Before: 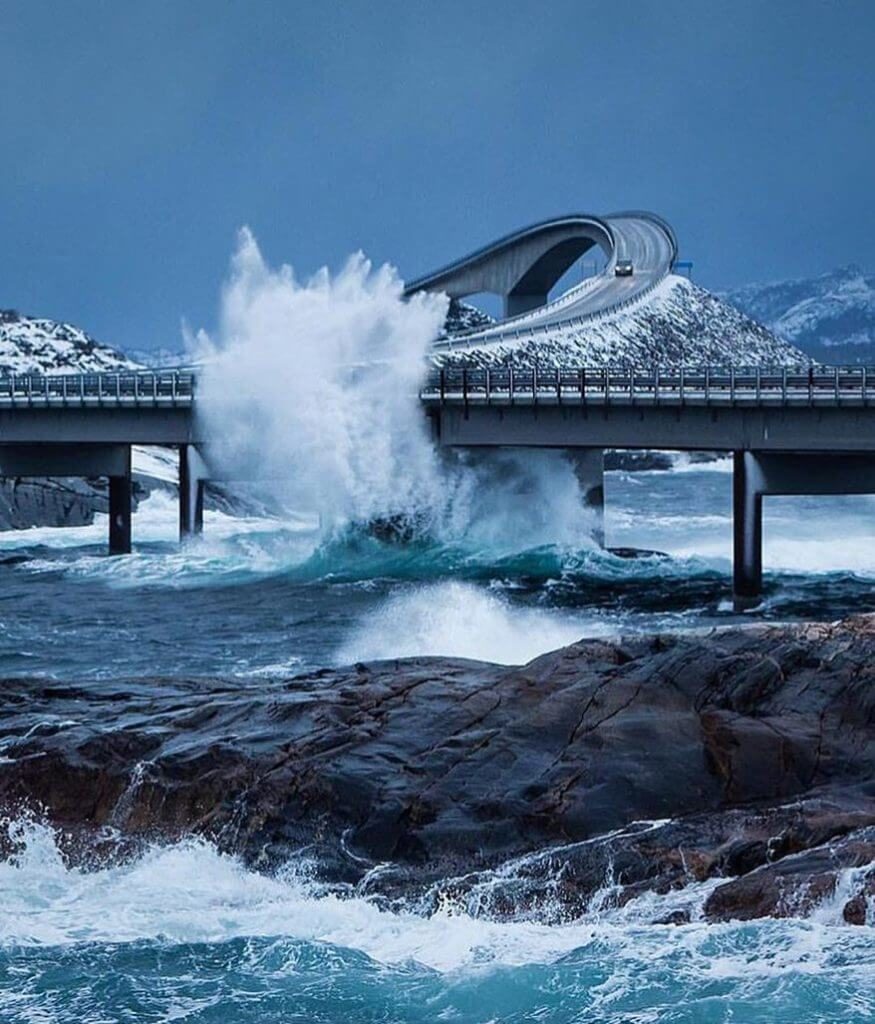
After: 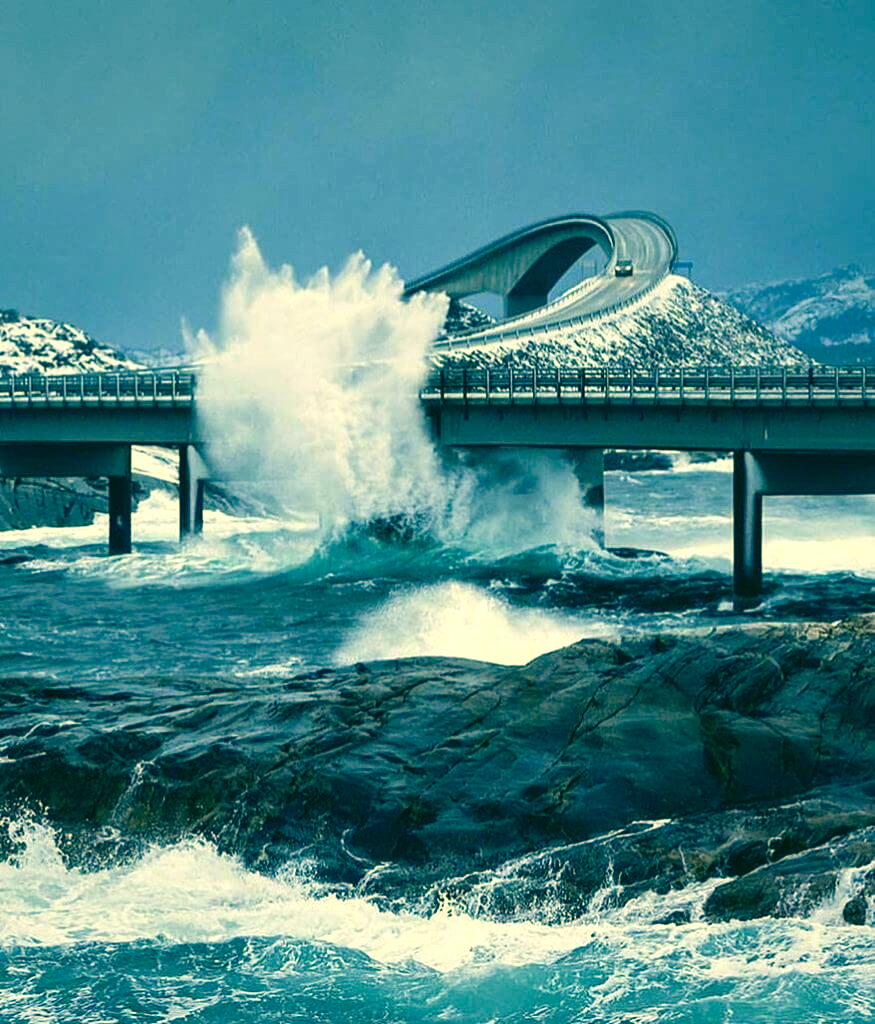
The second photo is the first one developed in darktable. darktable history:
exposure: black level correction 0.001, exposure 0.5 EV, compensate exposure bias true, compensate highlight preservation false
color correction: highlights a* 1.83, highlights b* 34.02, shadows a* -36.68, shadows b* -5.48
